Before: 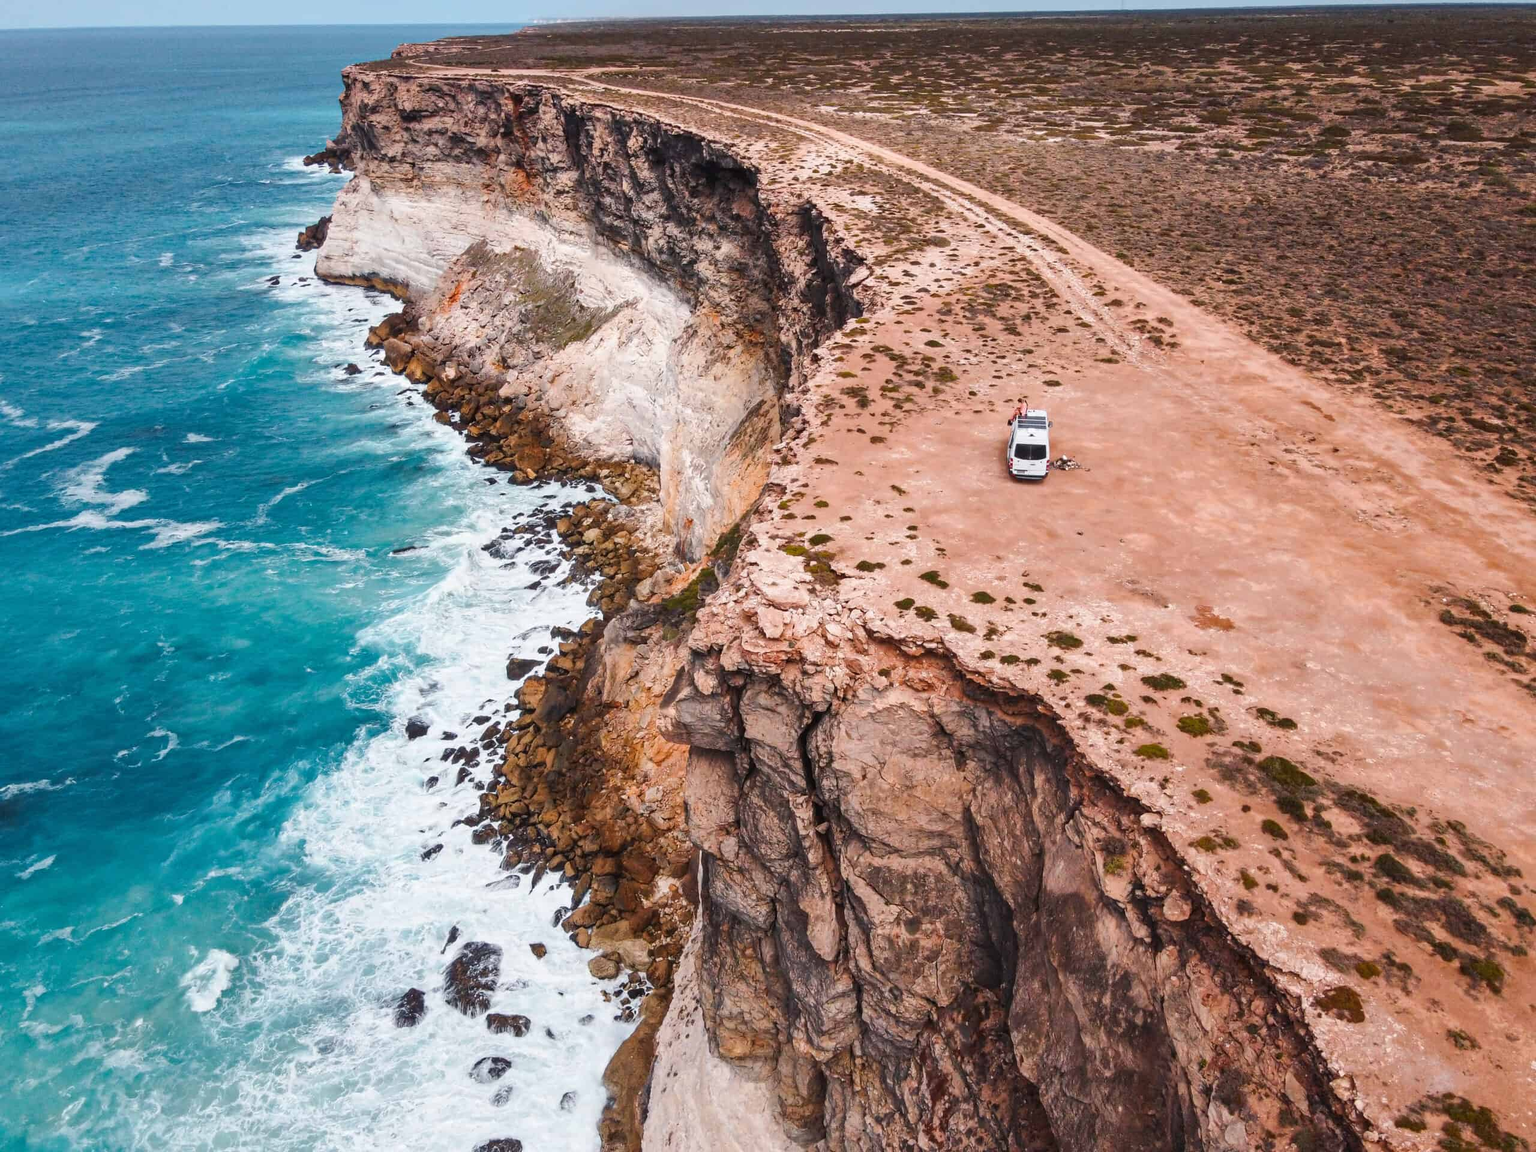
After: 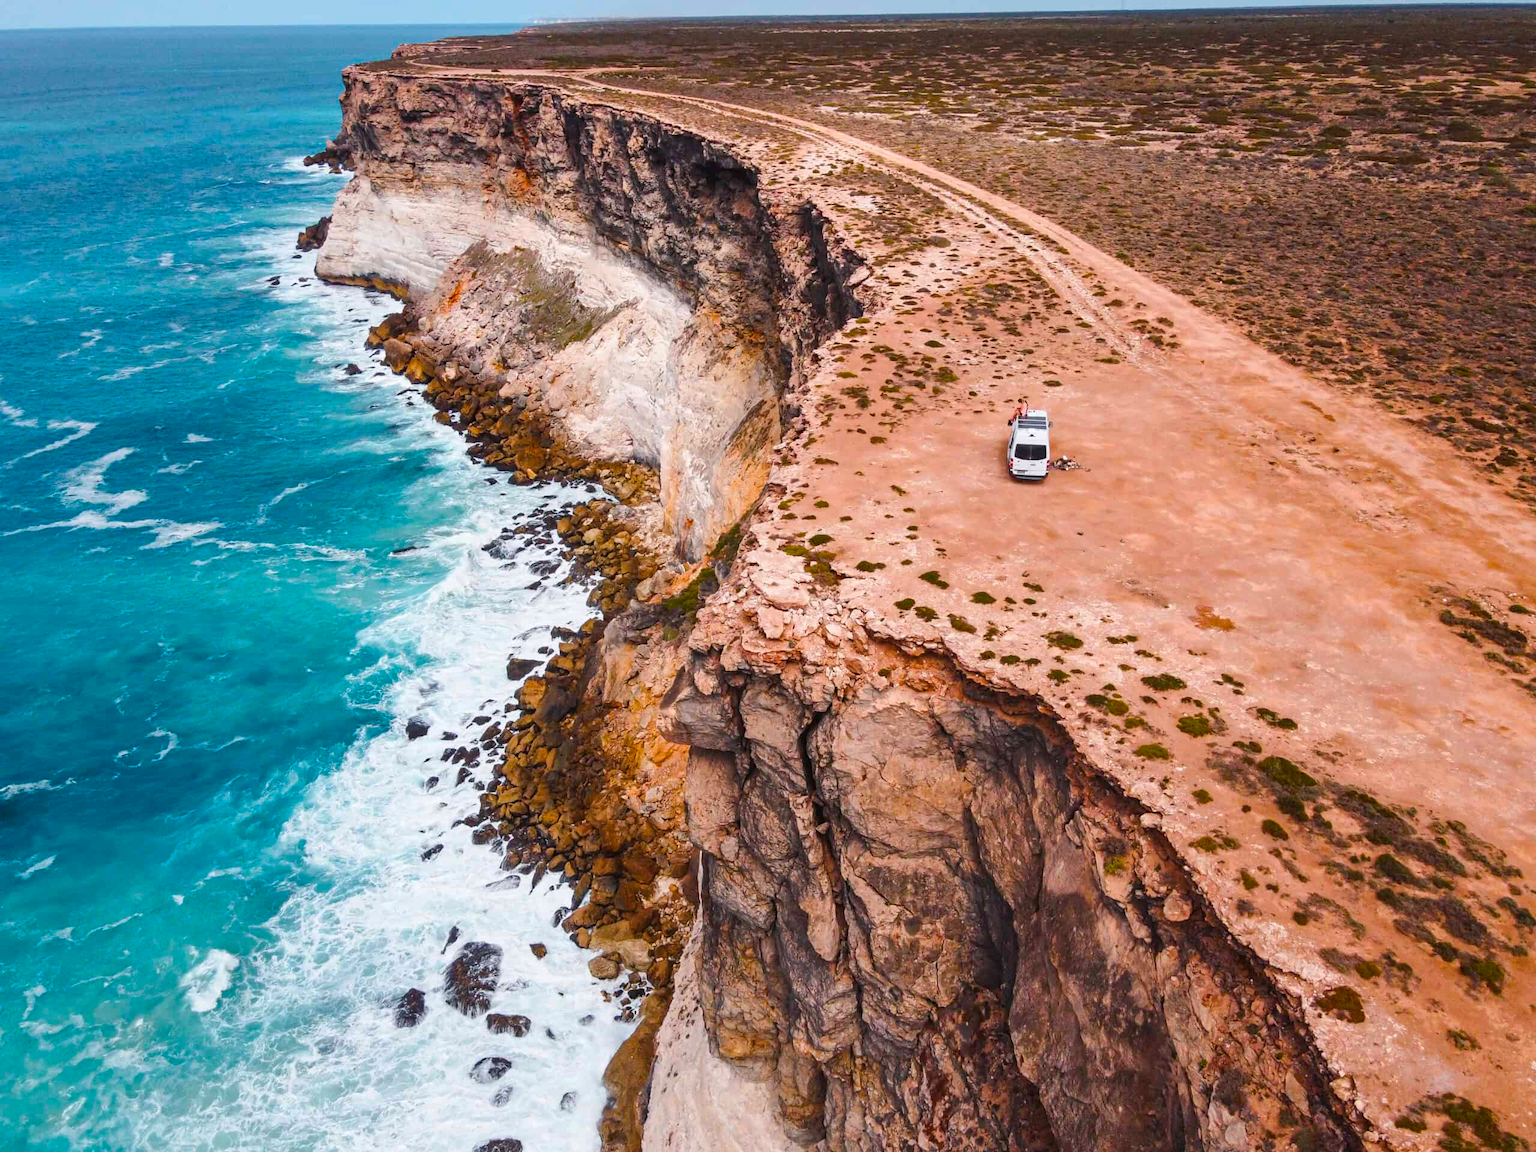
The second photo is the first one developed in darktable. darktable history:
contrast brightness saturation: saturation -0.1
color balance rgb: linear chroma grading › global chroma 15%, perceptual saturation grading › global saturation 30%
